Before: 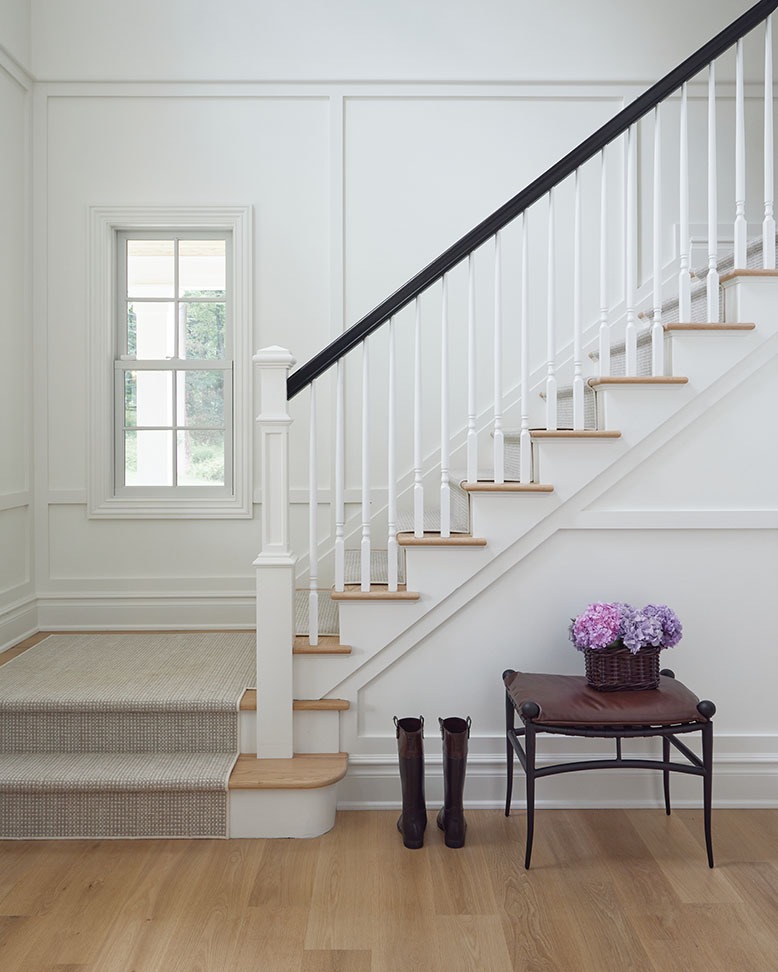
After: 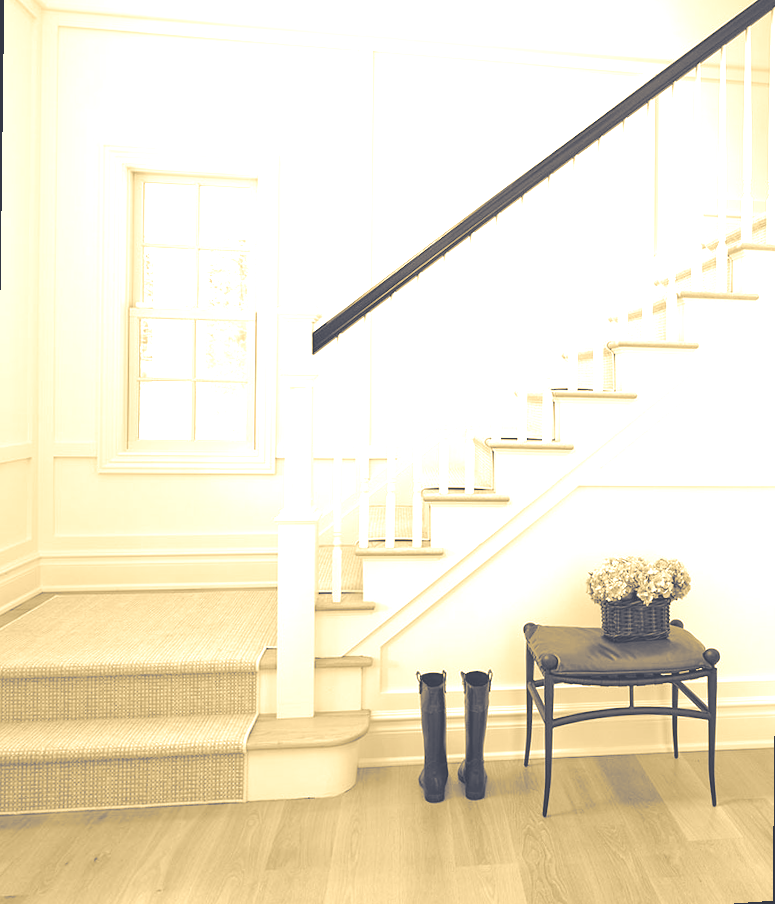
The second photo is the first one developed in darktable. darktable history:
split-toning: shadows › hue 226.8°, shadows › saturation 0.84
colorize: hue 36°, source mix 100%
rotate and perspective: rotation 0.679°, lens shift (horizontal) 0.136, crop left 0.009, crop right 0.991, crop top 0.078, crop bottom 0.95
